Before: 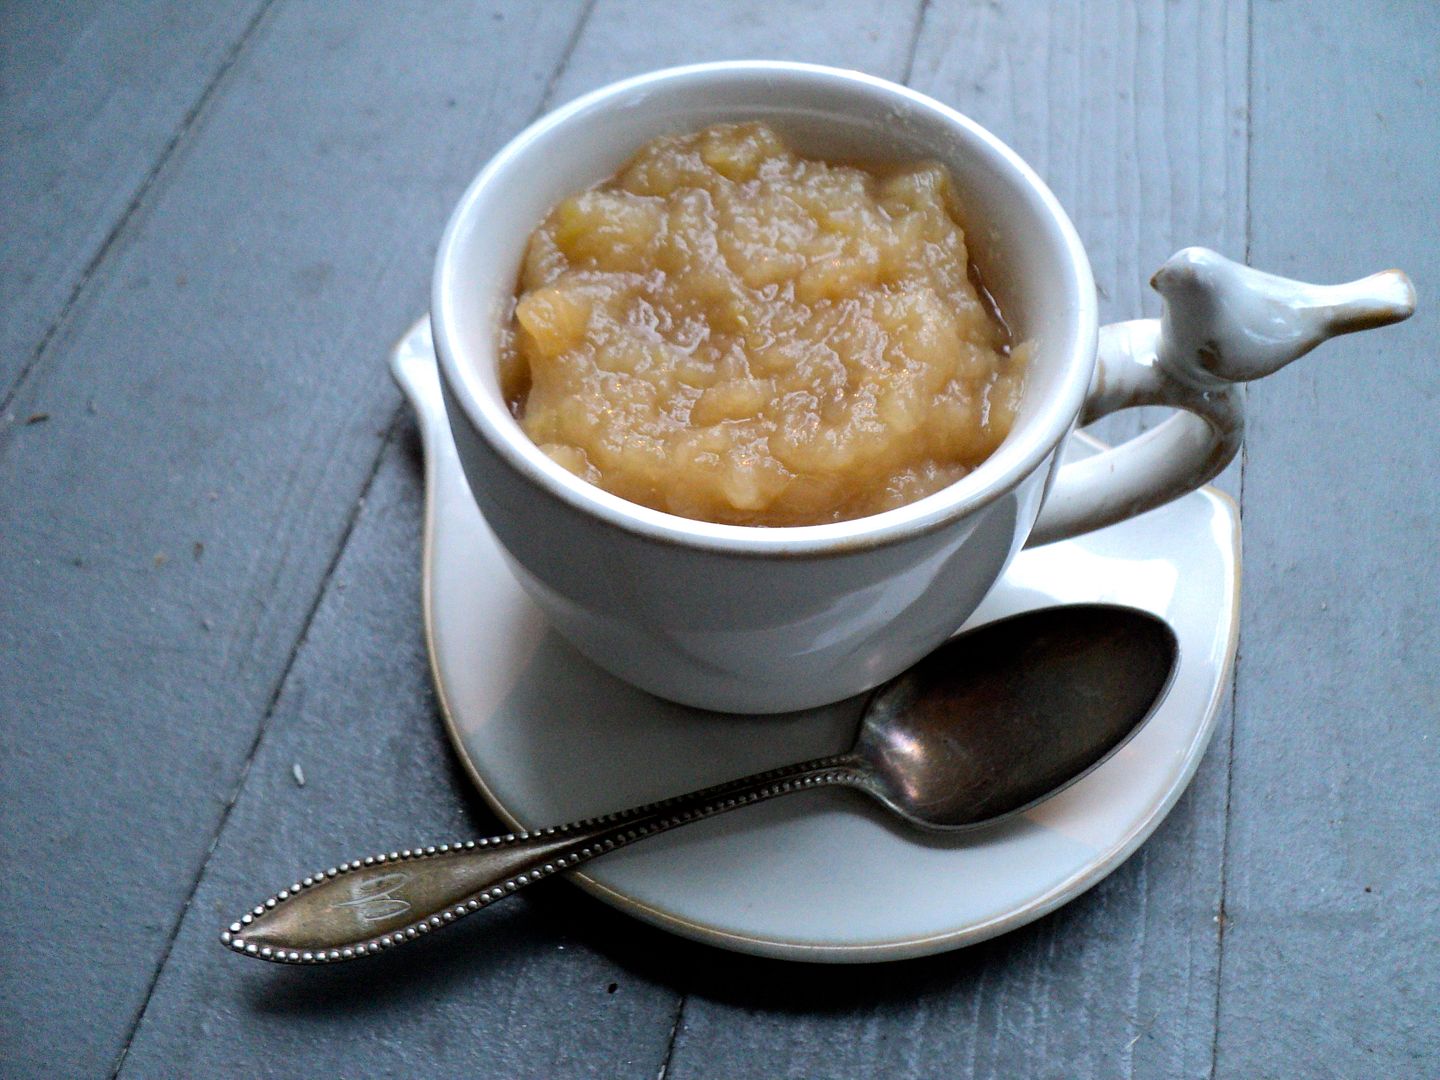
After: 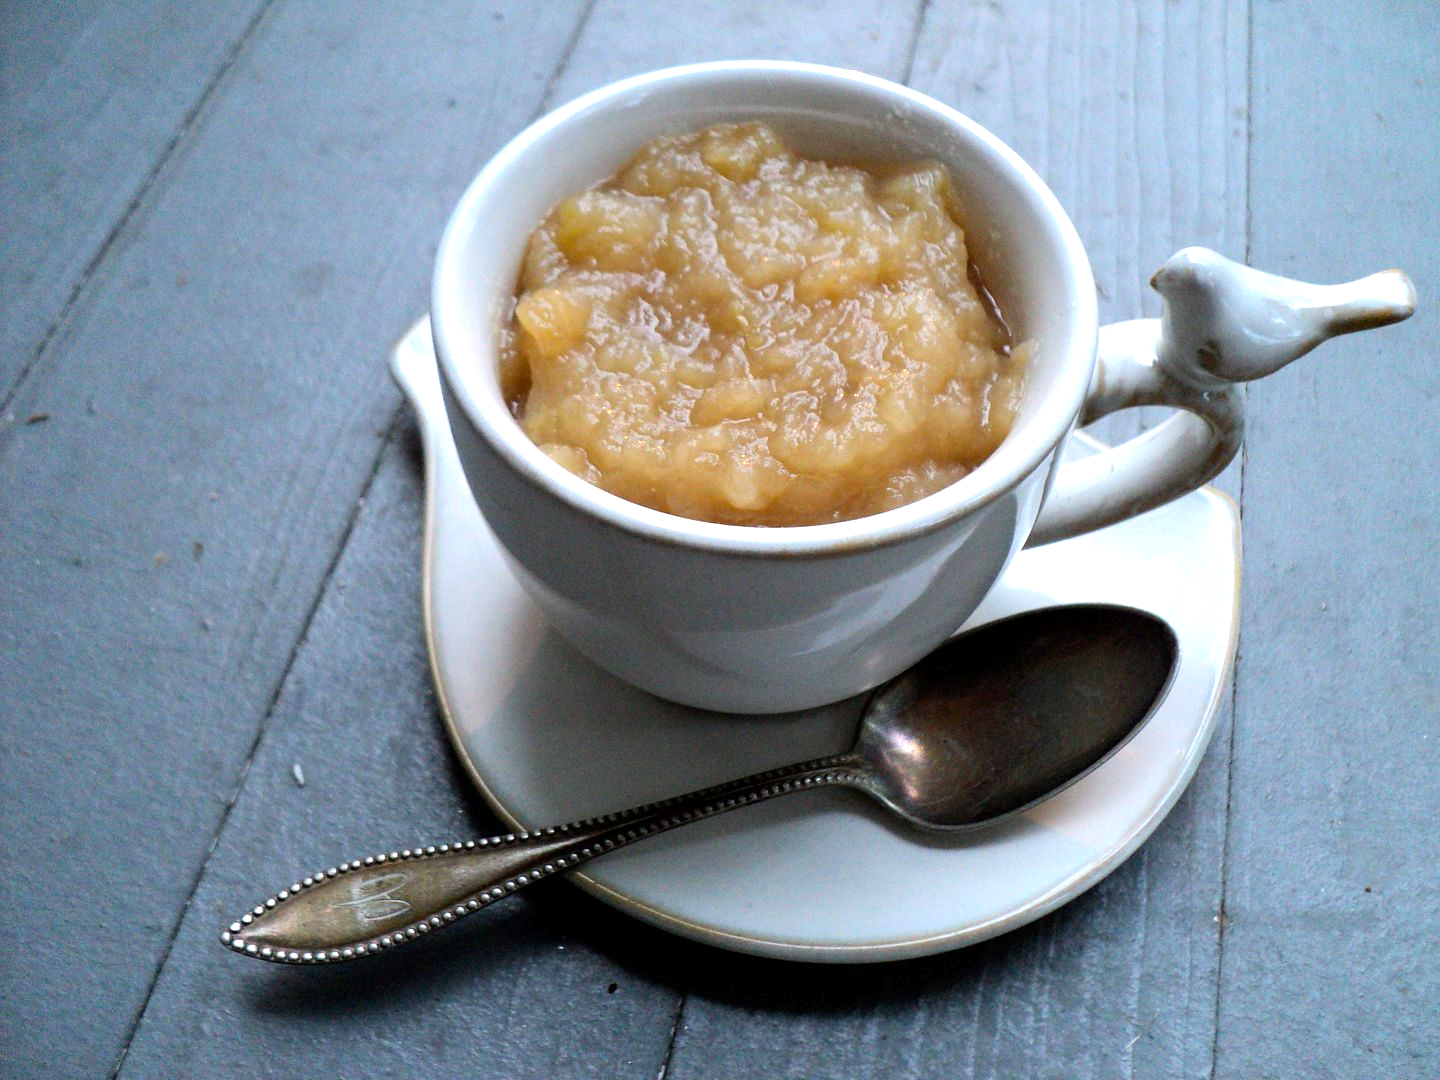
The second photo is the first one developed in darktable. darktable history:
exposure: exposure 0.356 EV, compensate highlight preservation false
